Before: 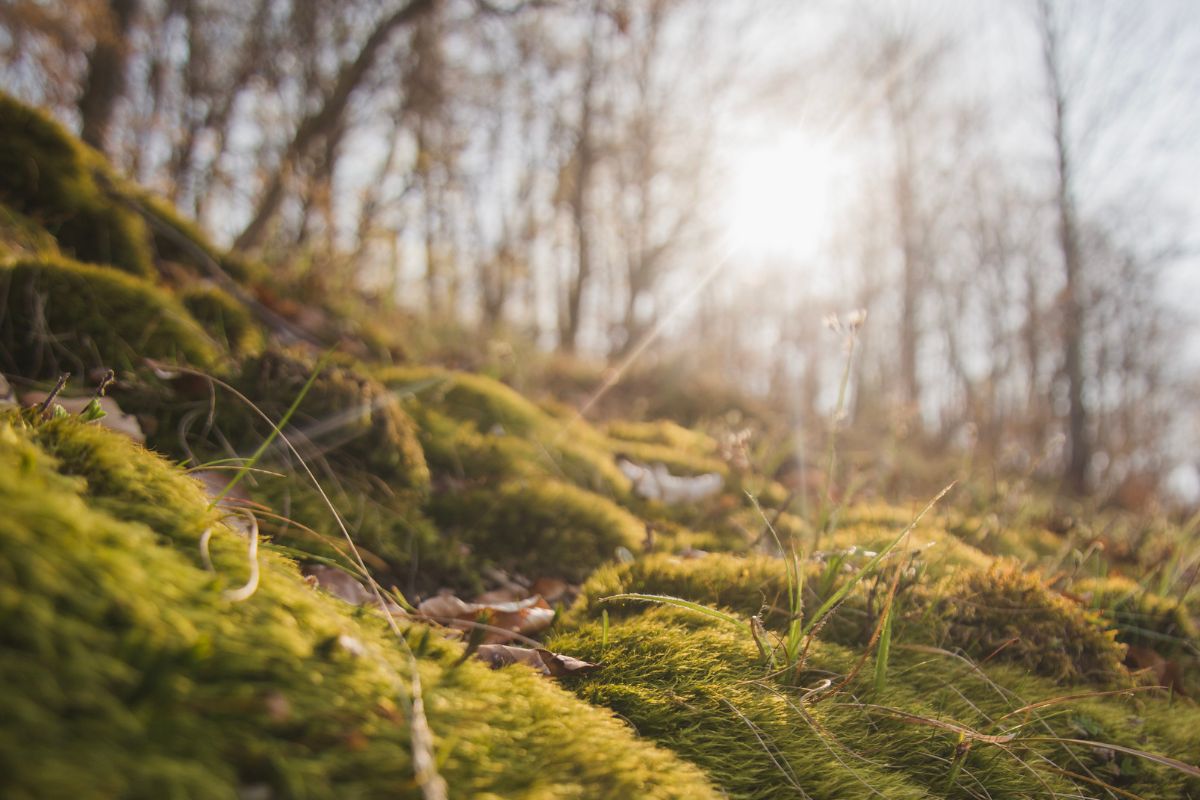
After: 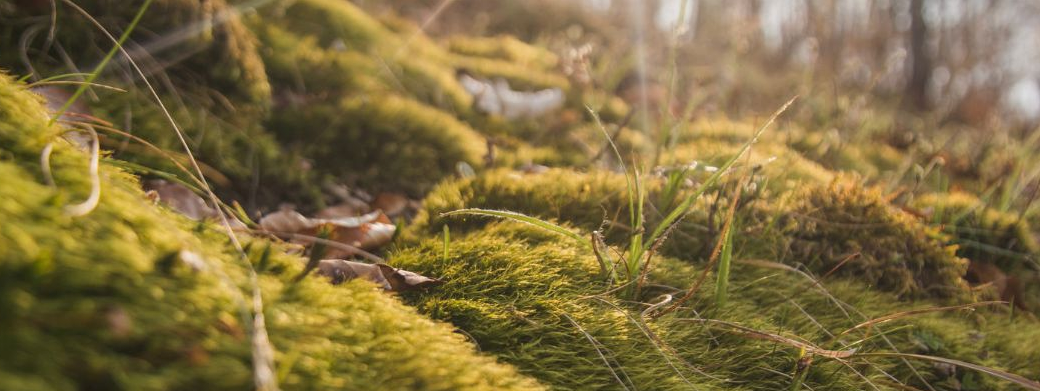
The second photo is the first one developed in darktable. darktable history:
crop and rotate: left 13.306%, top 48.129%, bottom 2.928%
local contrast: highlights 100%, shadows 100%, detail 120%, midtone range 0.2
